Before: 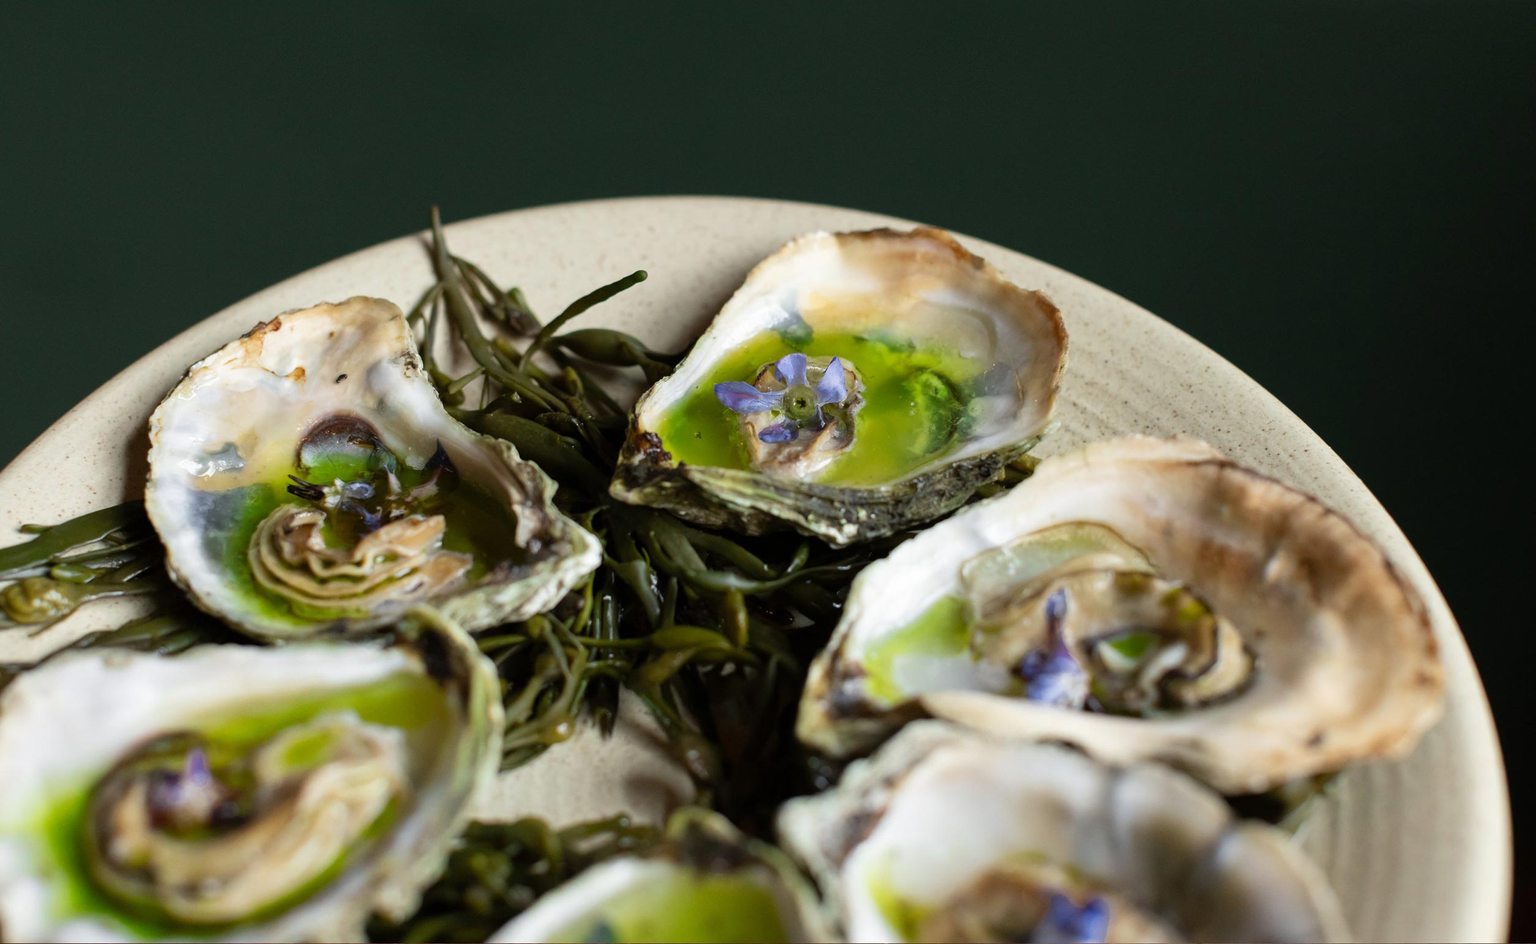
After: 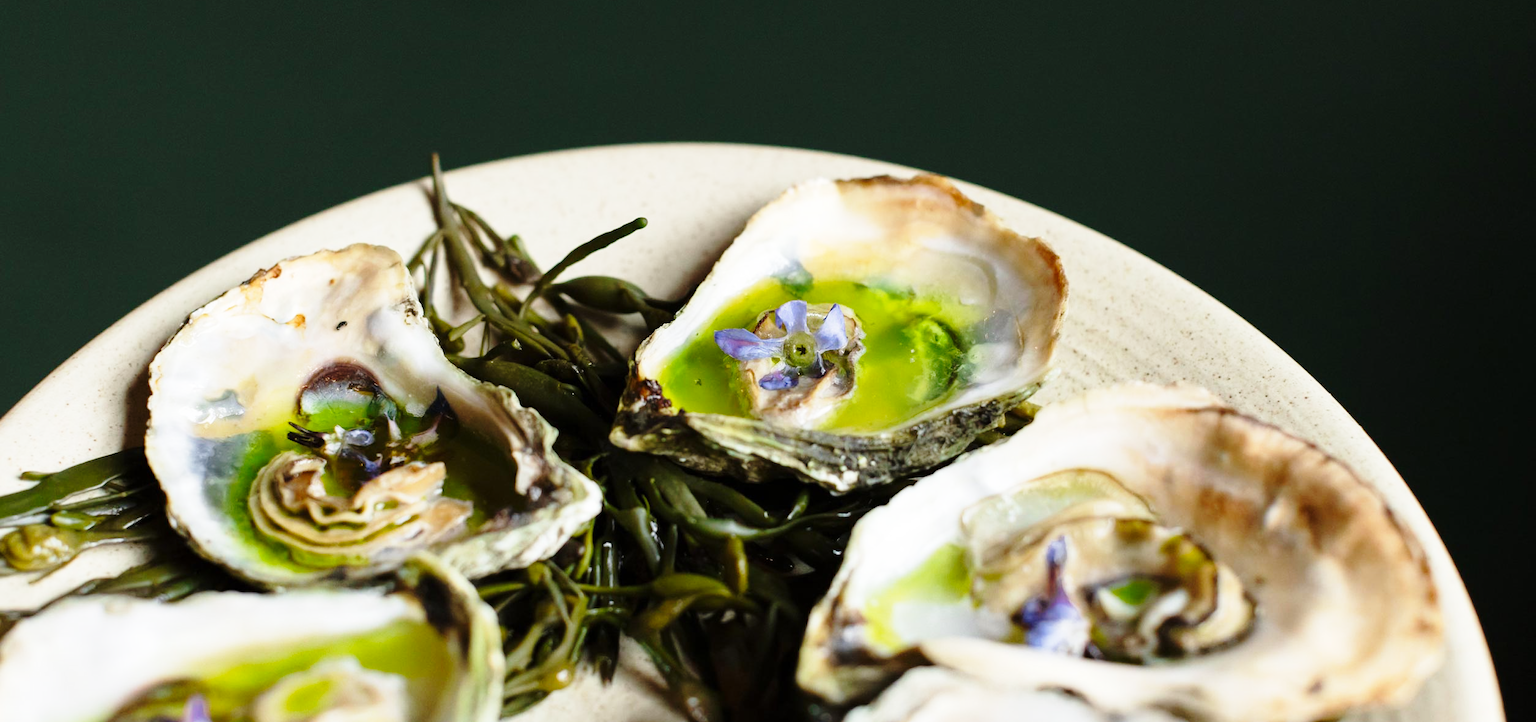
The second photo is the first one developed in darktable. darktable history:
crop: top 5.655%, bottom 17.767%
base curve: curves: ch0 [(0, 0) (0.028, 0.03) (0.121, 0.232) (0.46, 0.748) (0.859, 0.968) (1, 1)], preserve colors none
